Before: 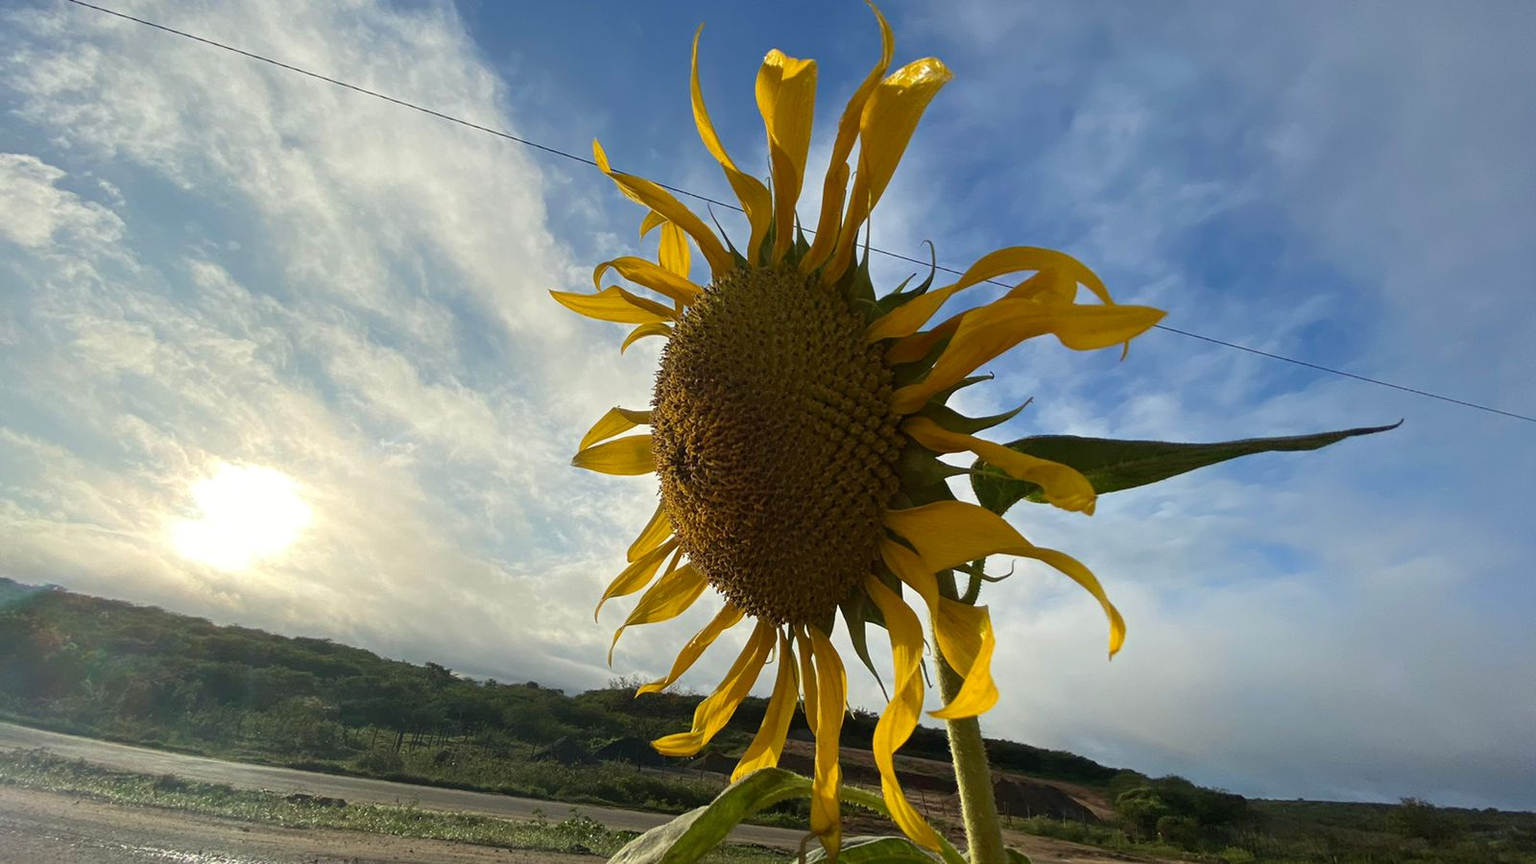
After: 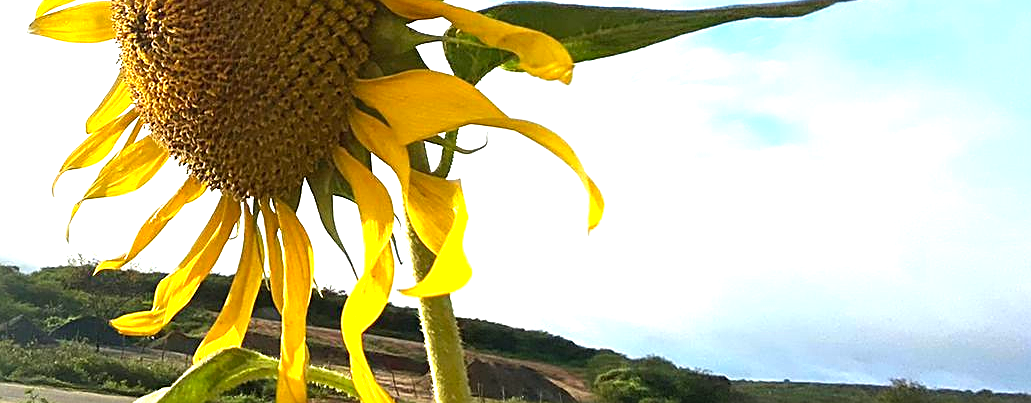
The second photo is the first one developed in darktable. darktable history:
exposure: black level correction 0, exposure 0.9 EV, compensate exposure bias true, compensate highlight preservation false
sharpen: on, module defaults
levels: levels [0, 0.374, 0.749]
crop and rotate: left 35.509%, top 50.238%, bottom 4.934%
